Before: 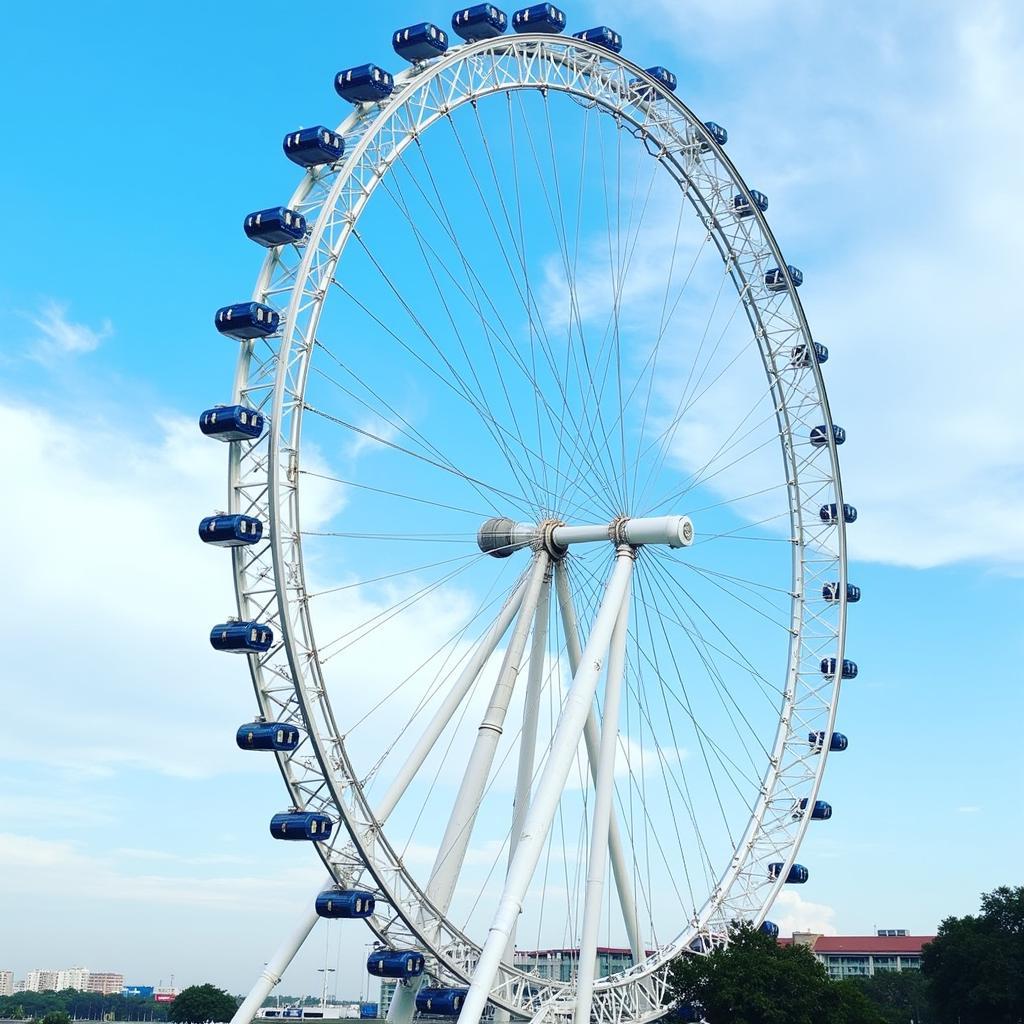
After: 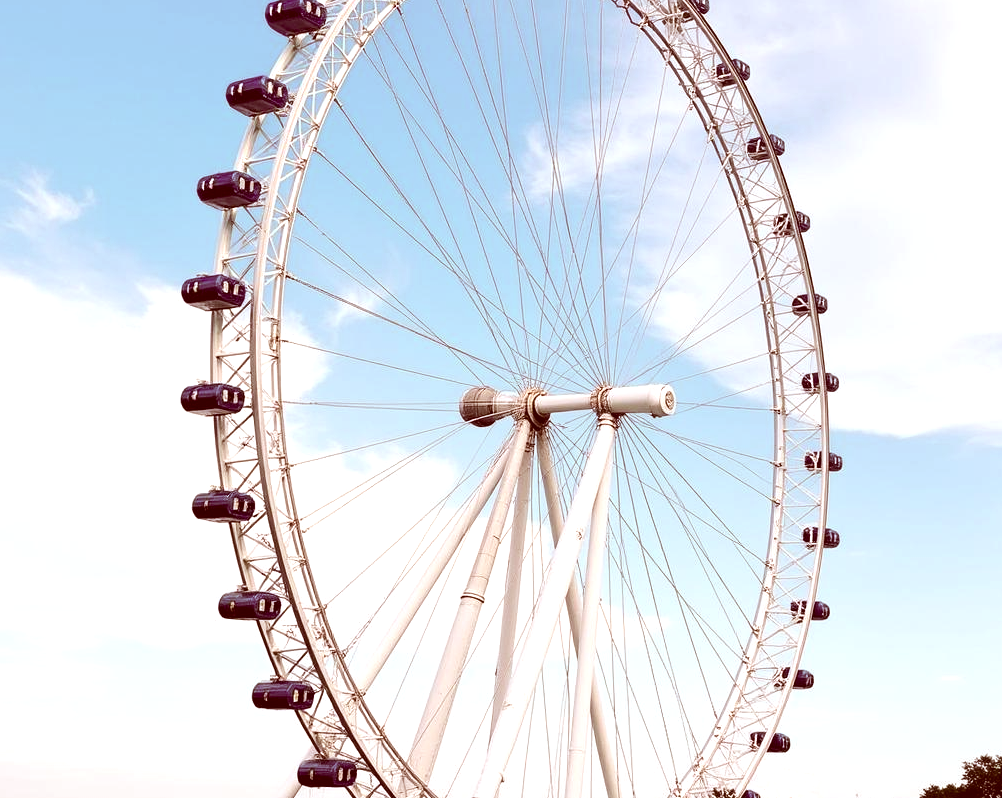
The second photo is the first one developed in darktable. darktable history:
crop and rotate: left 1.814%, top 12.818%, right 0.25%, bottom 9.225%
color correction: highlights a* 9.03, highlights b* 8.71, shadows a* 40, shadows b* 40, saturation 0.8
tone equalizer: -8 EV -0.417 EV, -7 EV -0.389 EV, -6 EV -0.333 EV, -5 EV -0.222 EV, -3 EV 0.222 EV, -2 EV 0.333 EV, -1 EV 0.389 EV, +0 EV 0.417 EV, edges refinement/feathering 500, mask exposure compensation -1.57 EV, preserve details no
